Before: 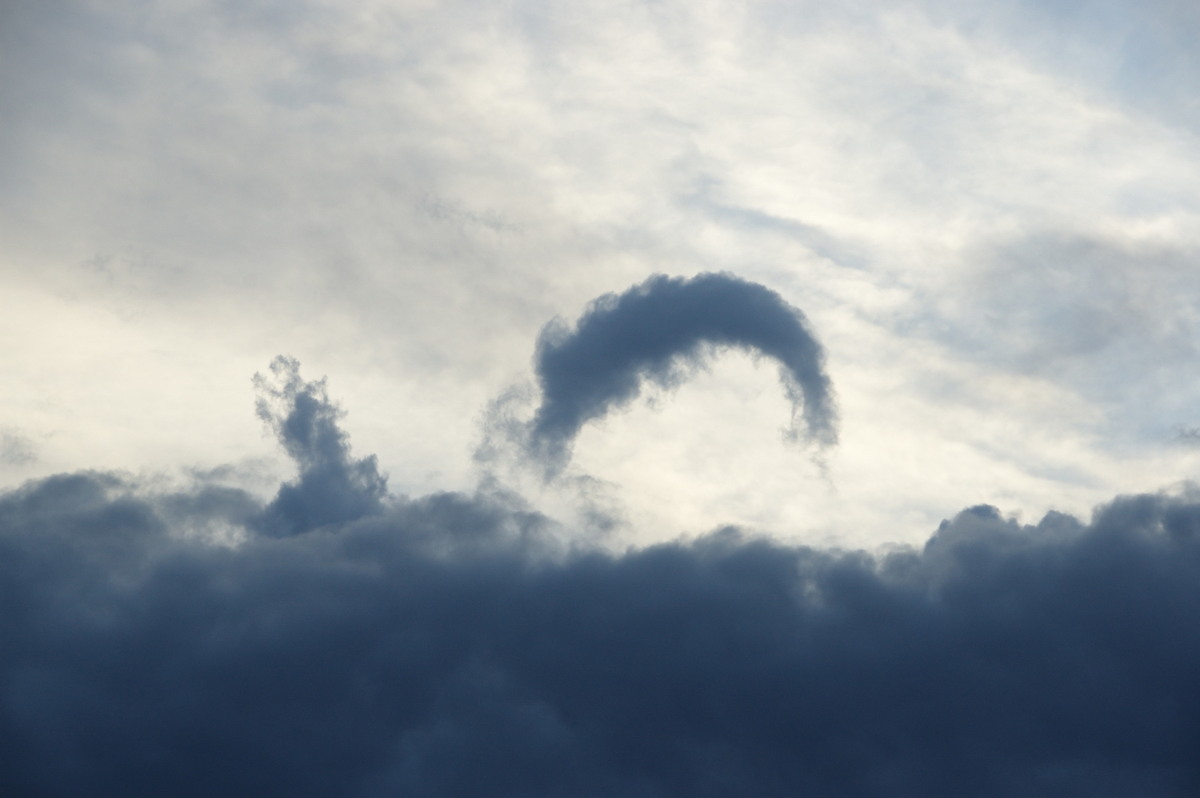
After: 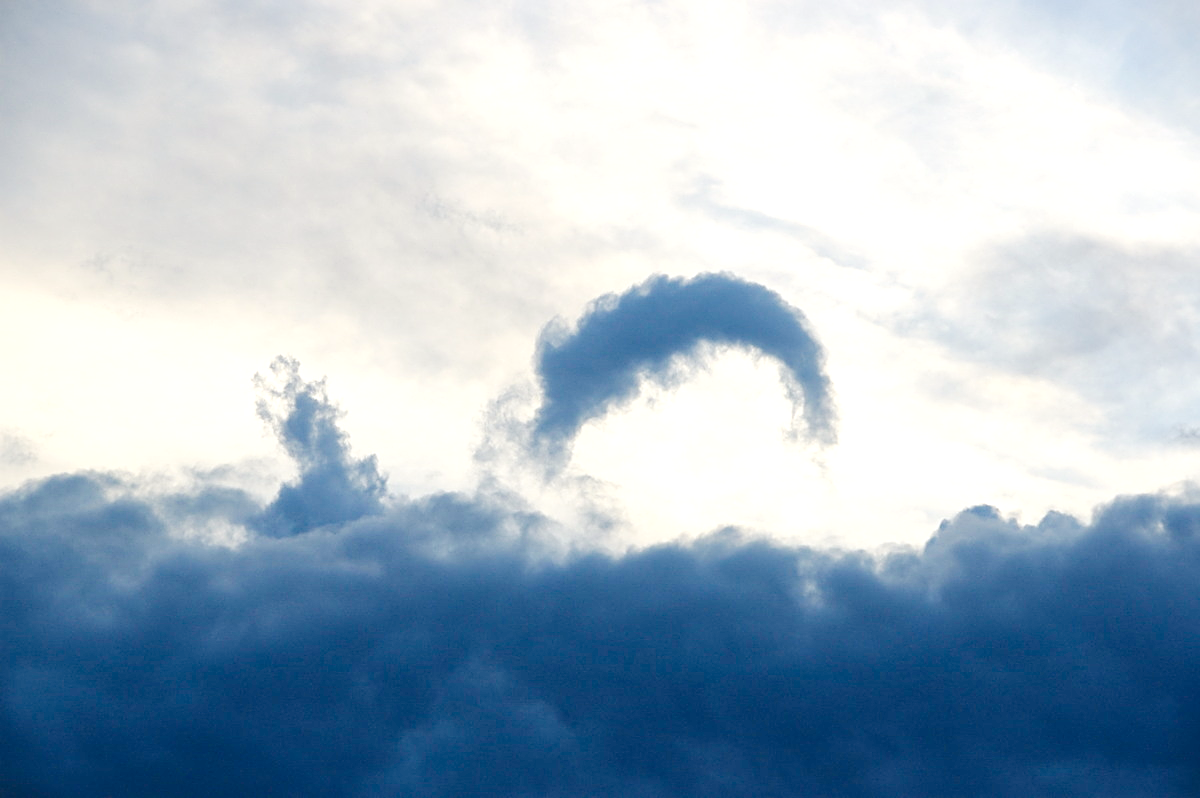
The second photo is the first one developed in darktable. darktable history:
color balance rgb: highlights gain › chroma 0.672%, highlights gain › hue 55.72°, perceptual saturation grading › global saturation 25.081%
sharpen: on, module defaults
exposure: black level correction 0, exposure 1.001 EV, compensate highlight preservation false
local contrast: mode bilateral grid, contrast 21, coarseness 50, detail 120%, midtone range 0.2
haze removal: compatibility mode true, adaptive false
tone curve: curves: ch0 [(0, 0) (0.091, 0.066) (0.184, 0.16) (0.491, 0.519) (0.748, 0.765) (1, 0.919)]; ch1 [(0, 0) (0.179, 0.173) (0.322, 0.32) (0.424, 0.424) (0.502, 0.504) (0.56, 0.575) (0.631, 0.675) (0.777, 0.806) (1, 1)]; ch2 [(0, 0) (0.434, 0.447) (0.497, 0.498) (0.539, 0.566) (0.676, 0.691) (1, 1)], preserve colors none
